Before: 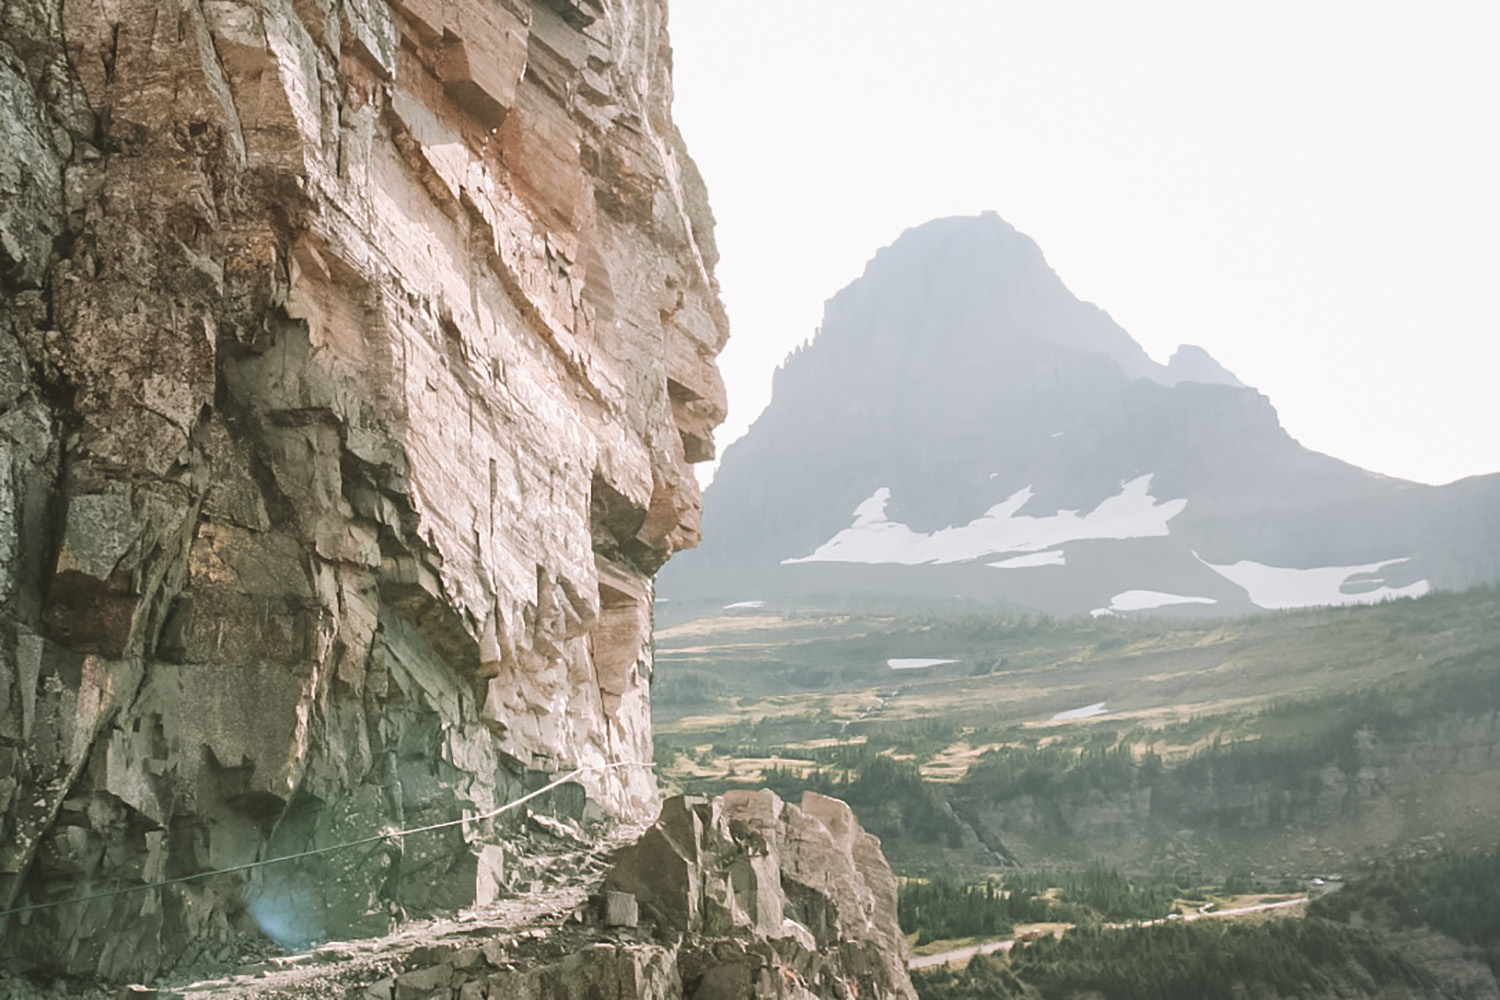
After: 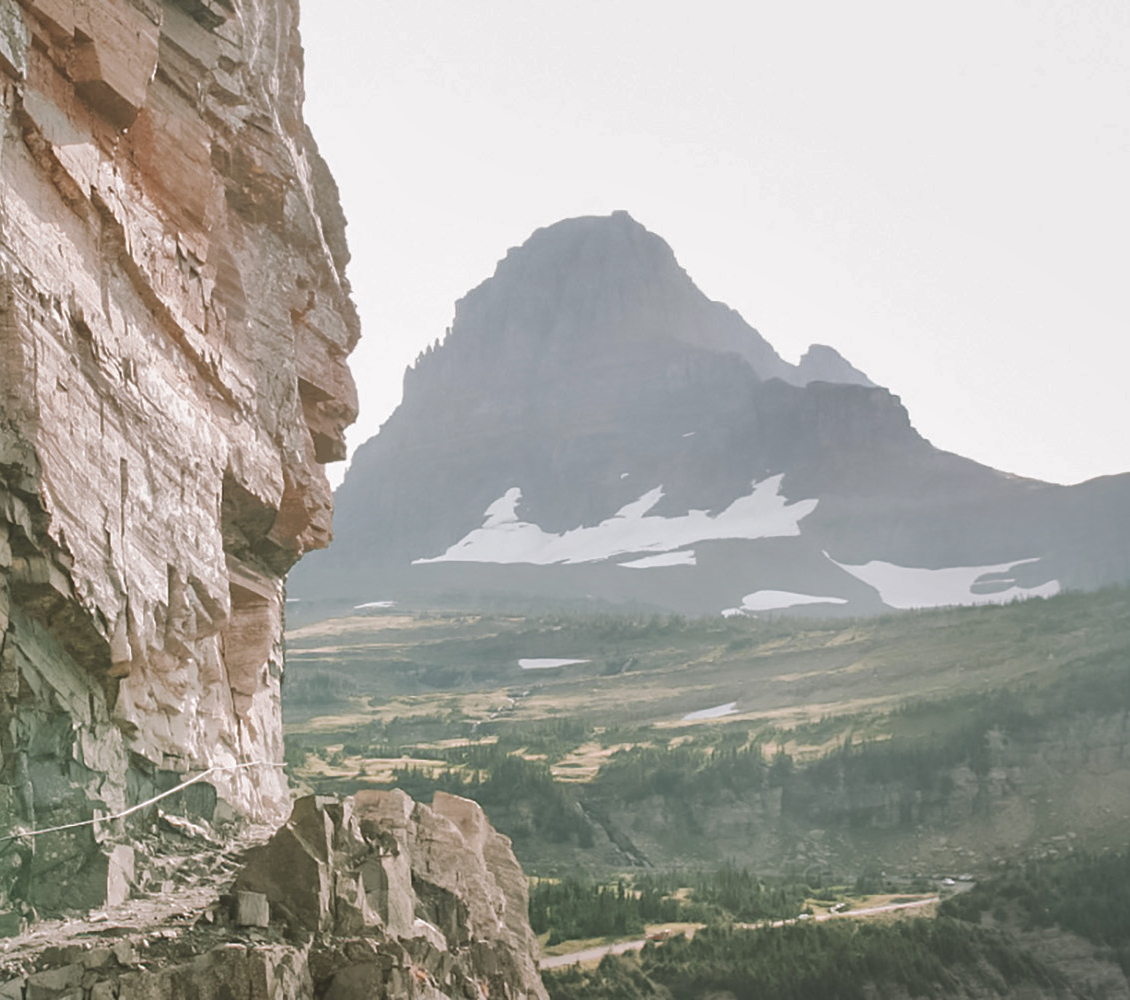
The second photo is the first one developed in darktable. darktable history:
shadows and highlights: shadows 40.19, highlights -59.85, highlights color adjustment 0.013%
crop and rotate: left 24.602%
